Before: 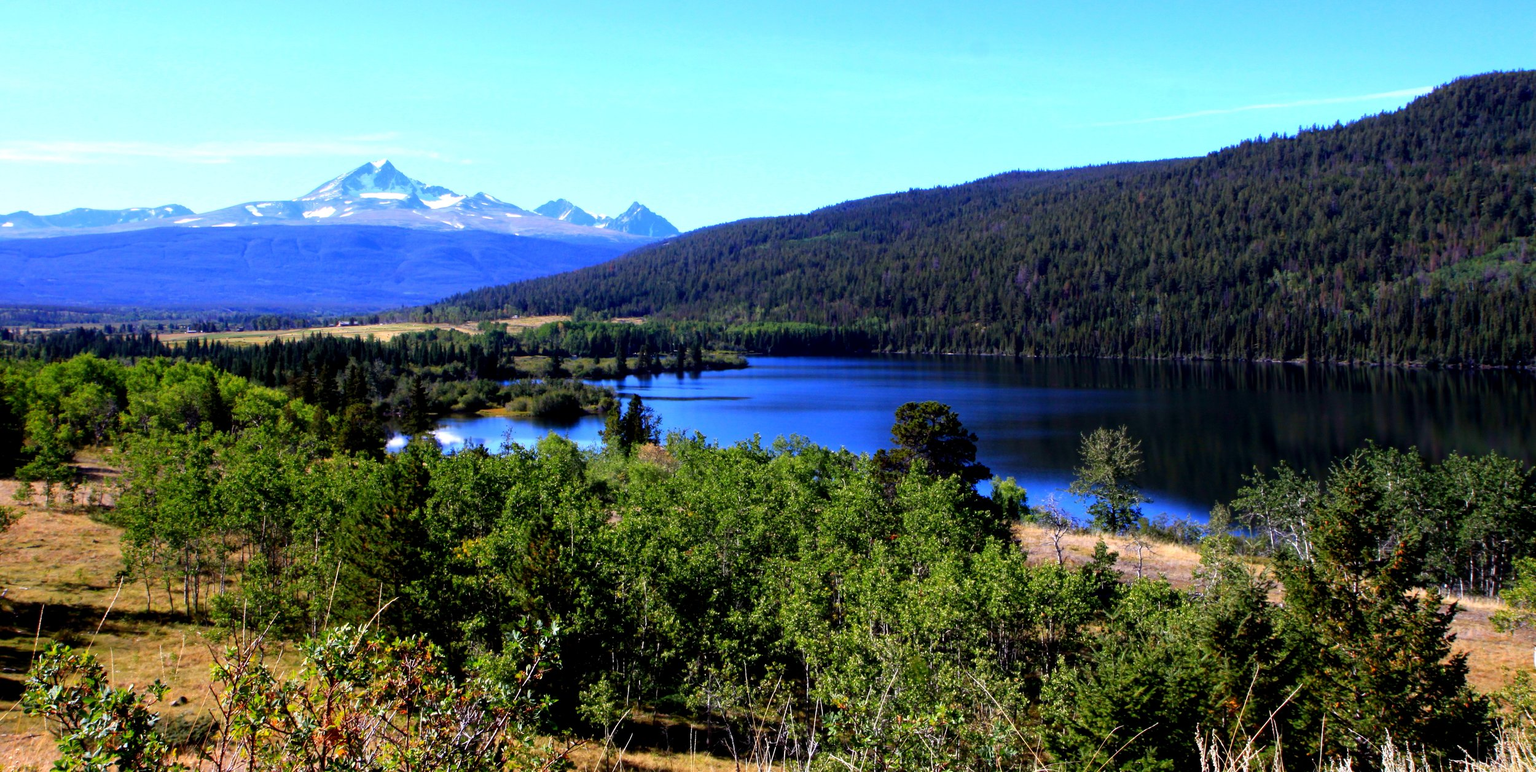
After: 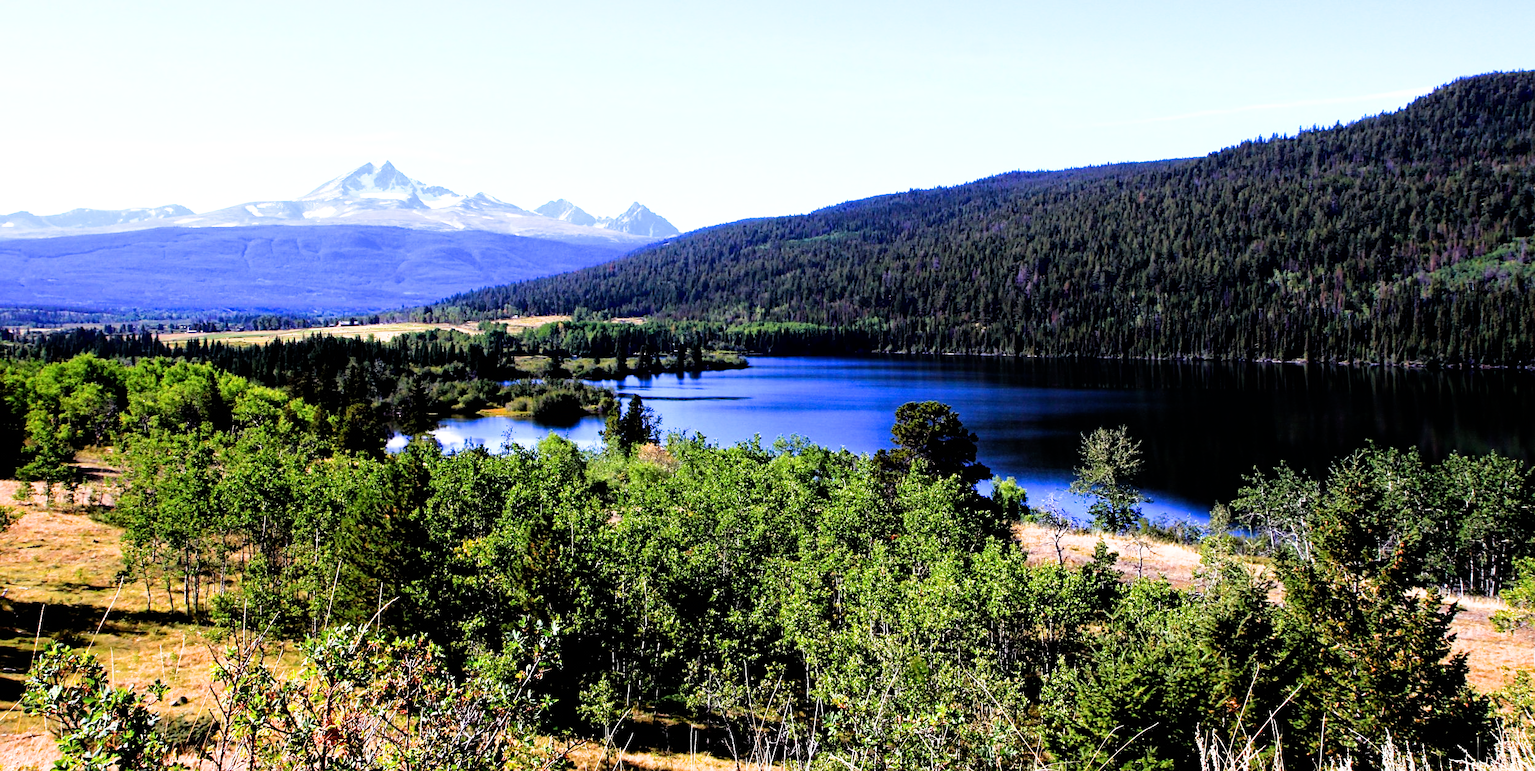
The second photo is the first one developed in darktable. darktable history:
exposure: exposure 0.943 EV, compensate exposure bias true, compensate highlight preservation false
haze removal: compatibility mode true, adaptive false
sharpen: radius 1.892, amount 0.415, threshold 1.206
filmic rgb: black relative exposure -5.08 EV, white relative exposure 3.17 EV, threshold 5.99 EV, hardness 3.42, contrast 1.197, highlights saturation mix -48.95%, enable highlight reconstruction true
